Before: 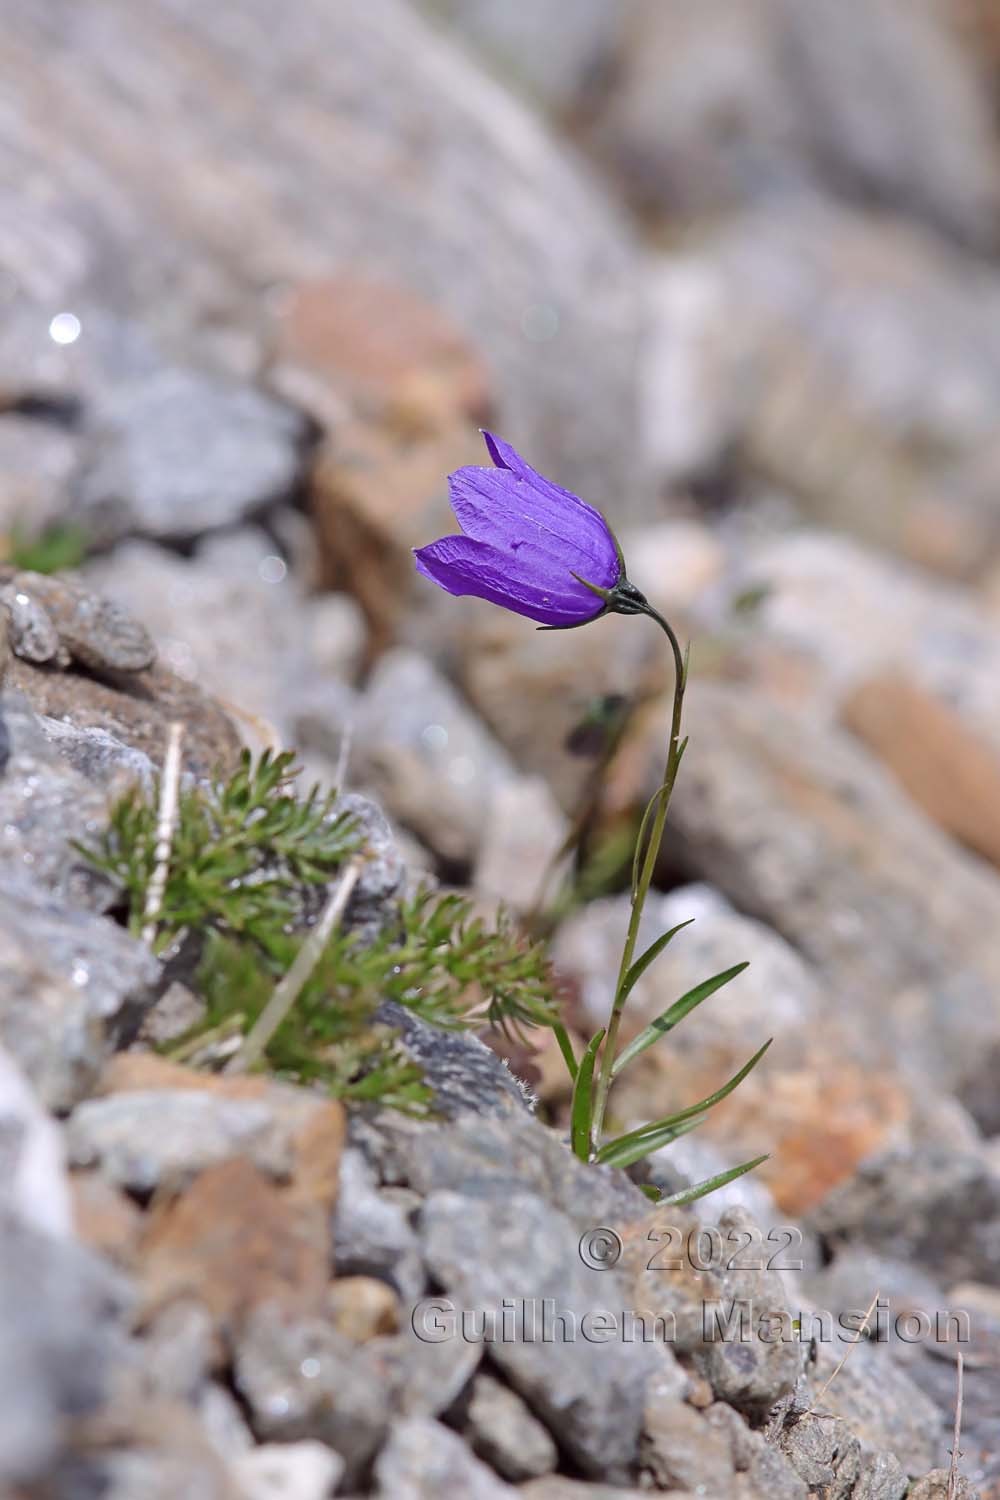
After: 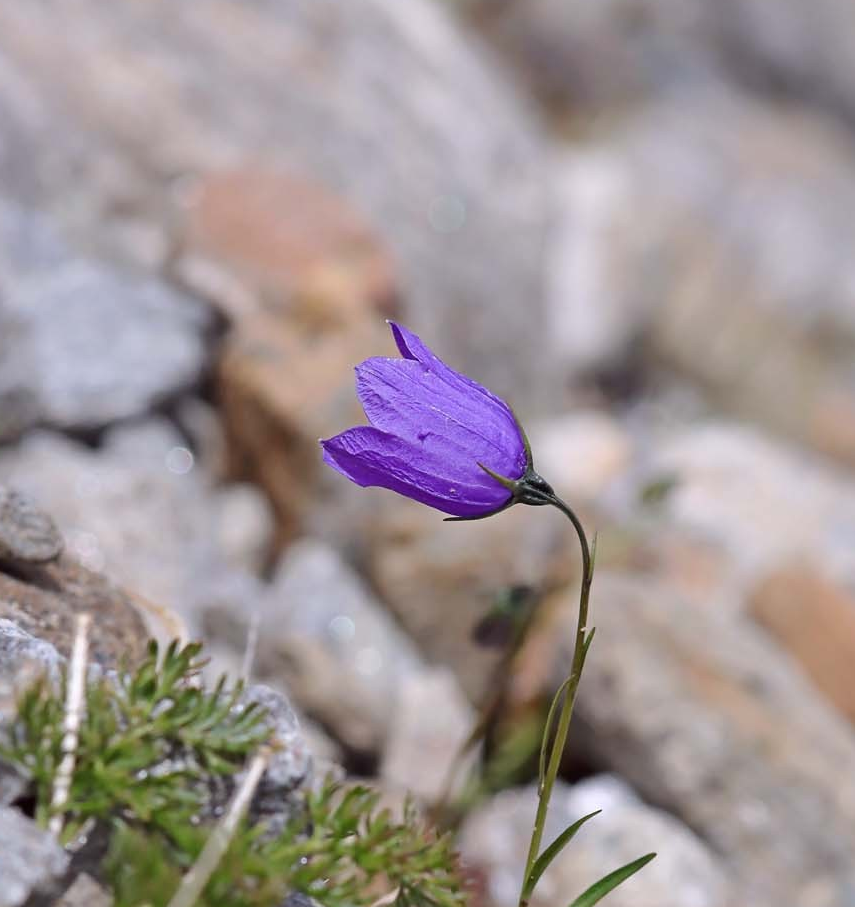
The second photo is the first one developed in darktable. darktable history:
crop and rotate: left 9.338%, top 7.331%, right 5.07%, bottom 32.184%
